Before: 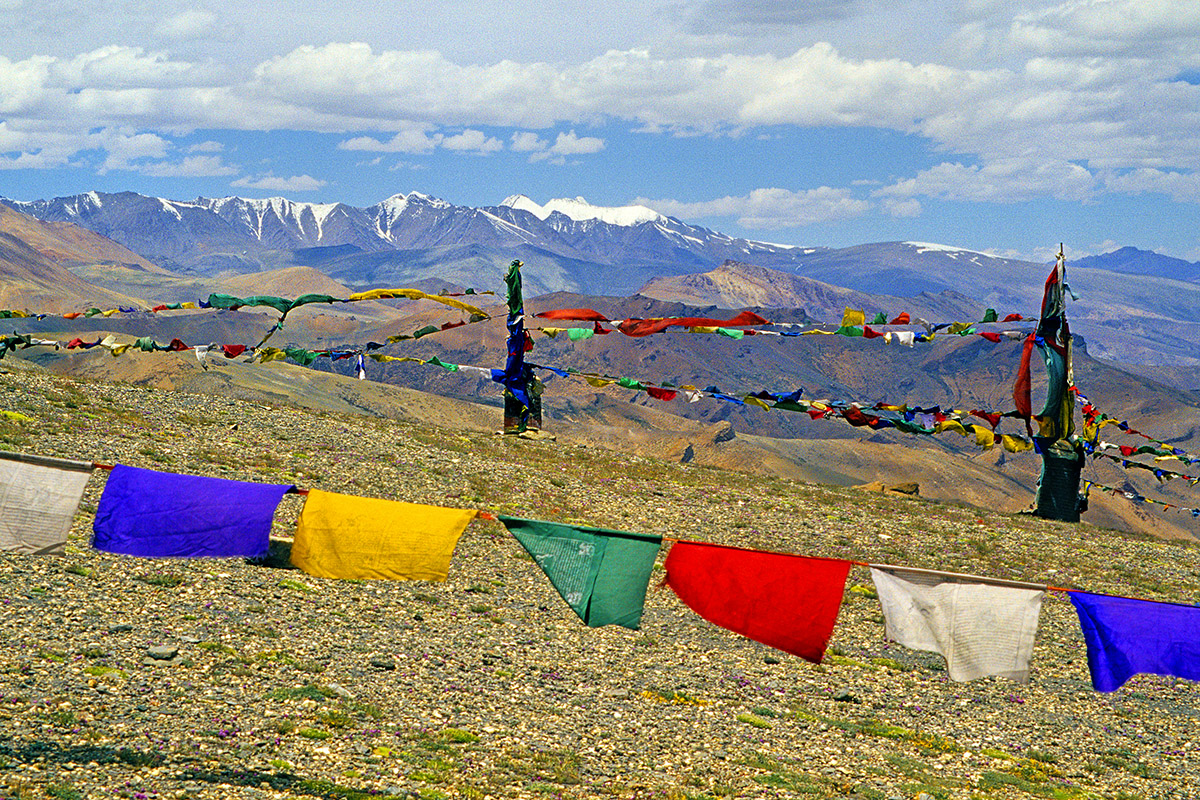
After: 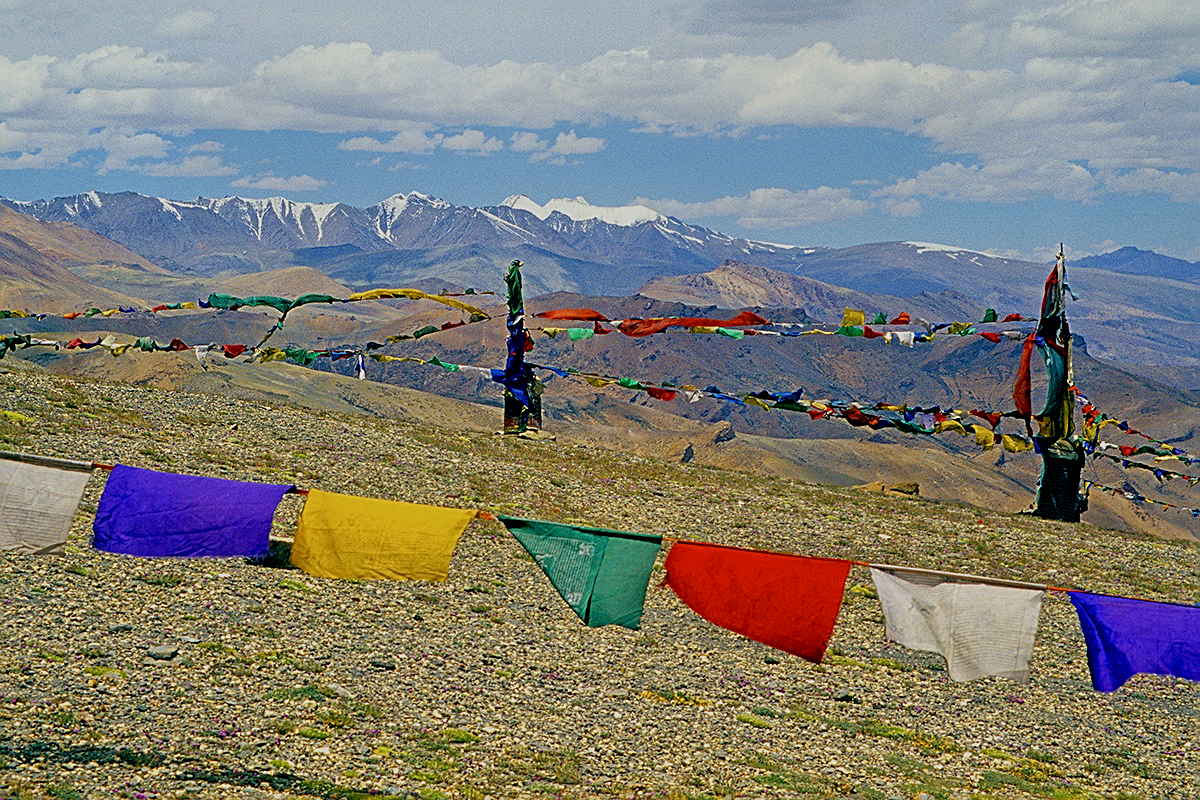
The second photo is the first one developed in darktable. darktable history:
sharpen: on, module defaults
exposure: black level correction 0.009, exposure -0.671 EV, compensate highlight preservation false
